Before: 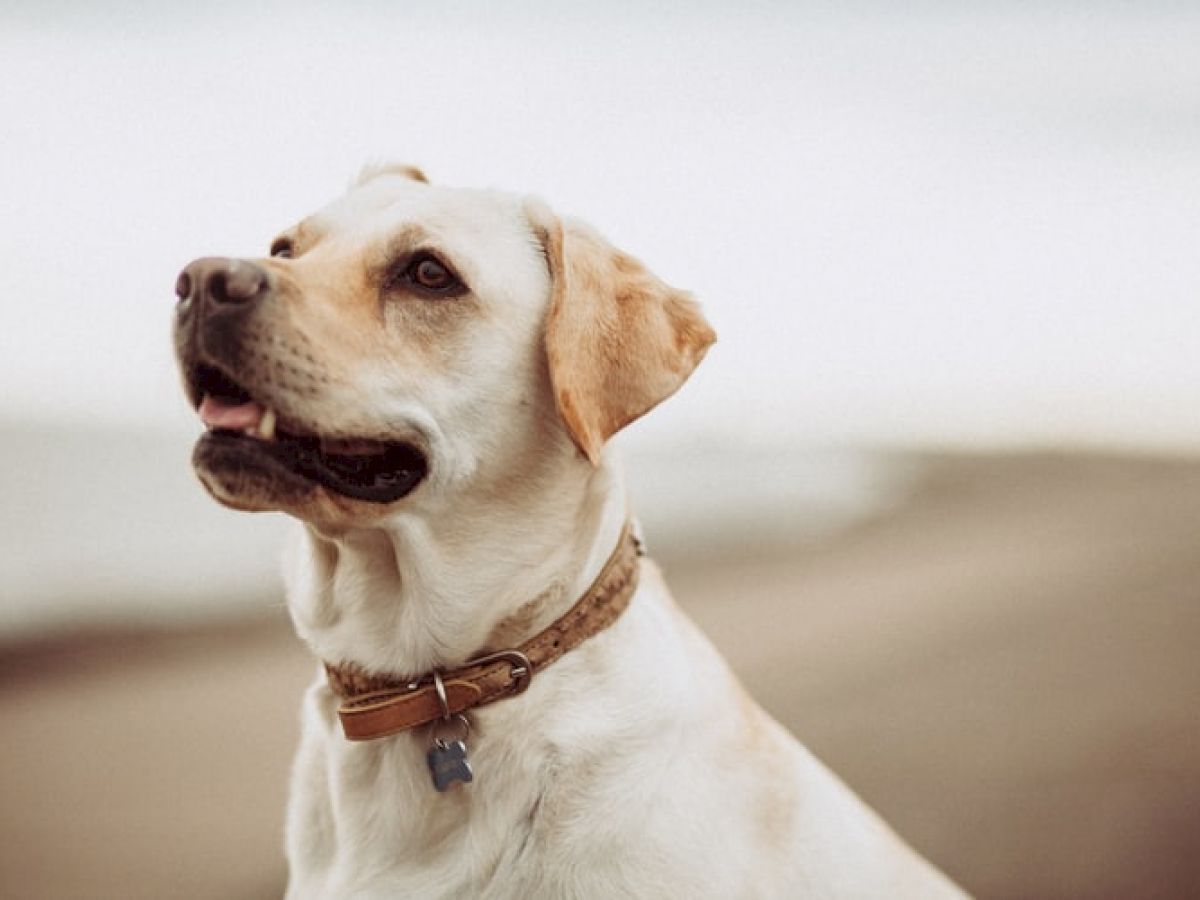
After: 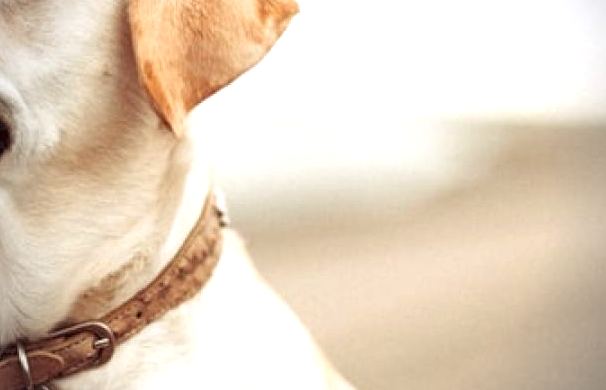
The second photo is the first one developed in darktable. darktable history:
crop: left 34.756%, top 36.66%, right 14.694%, bottom 19.955%
exposure: black level correction 0, exposure 0.699 EV, compensate highlight preservation false
contrast brightness saturation: saturation 0.1
vignetting: unbound false
